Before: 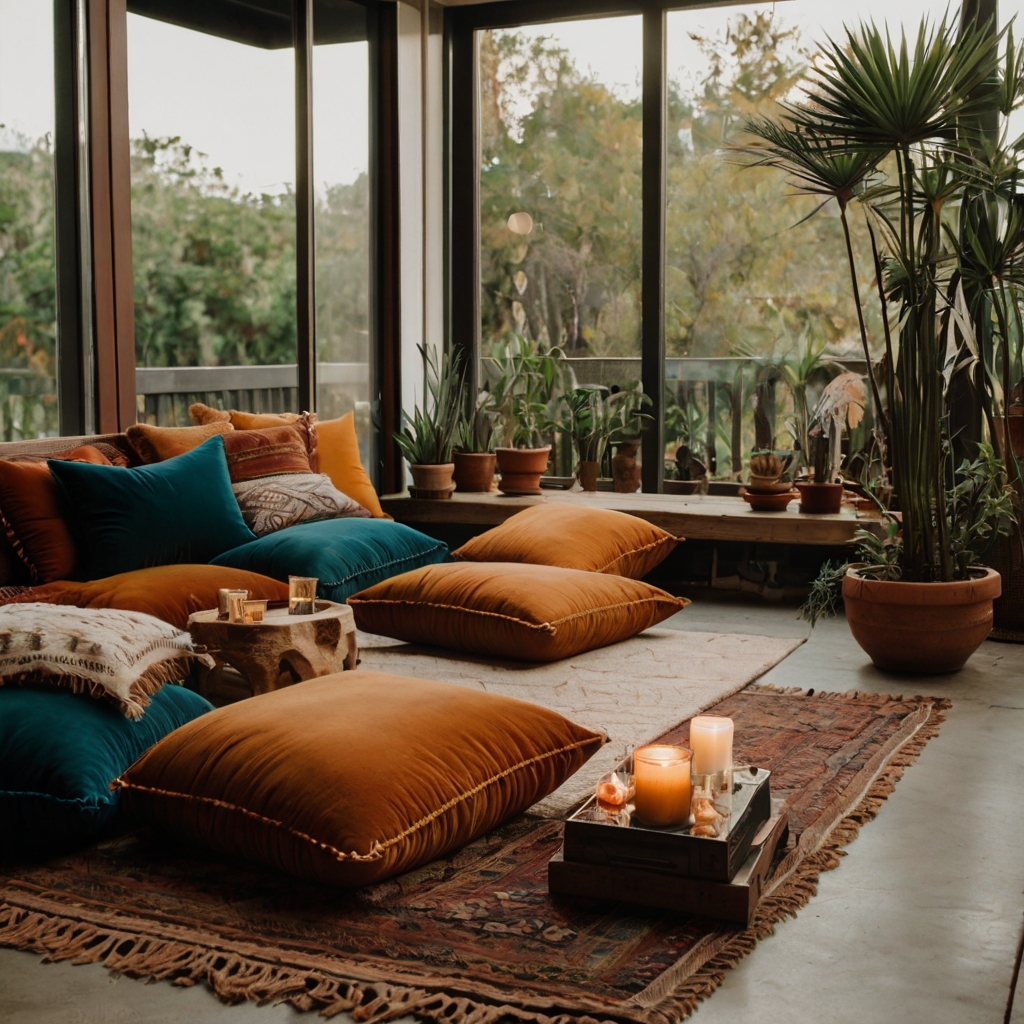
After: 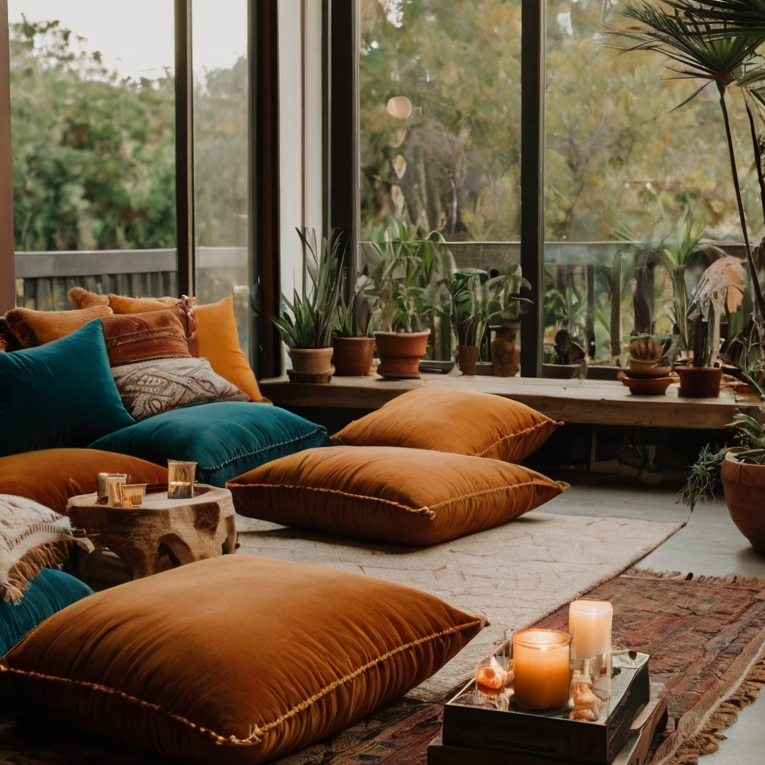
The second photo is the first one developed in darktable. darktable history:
crop and rotate: left 11.831%, top 11.346%, right 13.429%, bottom 13.899%
